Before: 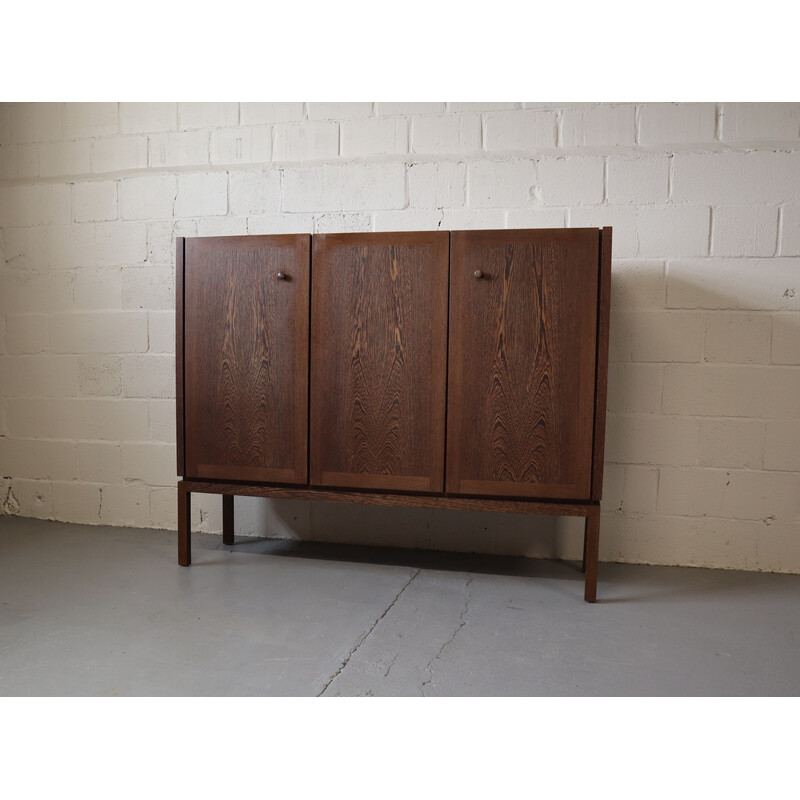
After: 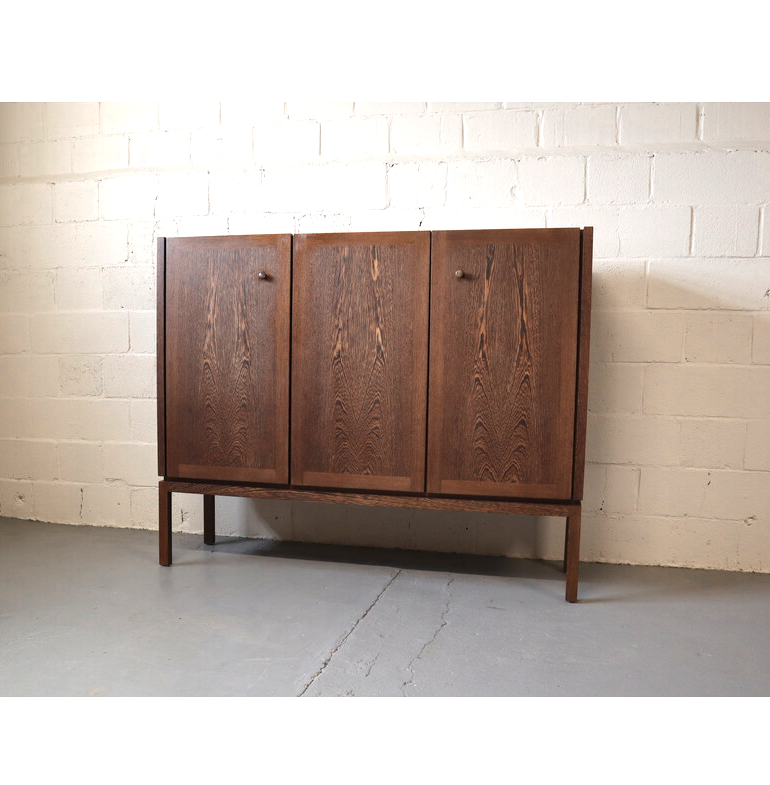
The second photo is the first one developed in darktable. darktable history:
exposure: black level correction 0, exposure 0.692 EV, compensate highlight preservation false
color zones: curves: ch0 [(0.018, 0.548) (0.197, 0.654) (0.425, 0.447) (0.605, 0.658) (0.732, 0.579)]; ch1 [(0.105, 0.531) (0.224, 0.531) (0.386, 0.39) (0.618, 0.456) (0.732, 0.456) (0.956, 0.421)]; ch2 [(0.039, 0.583) (0.215, 0.465) (0.399, 0.544) (0.465, 0.548) (0.614, 0.447) (0.724, 0.43) (0.882, 0.623) (0.956, 0.632)]
crop and rotate: left 2.488%, right 1.261%, bottom 1.874%
